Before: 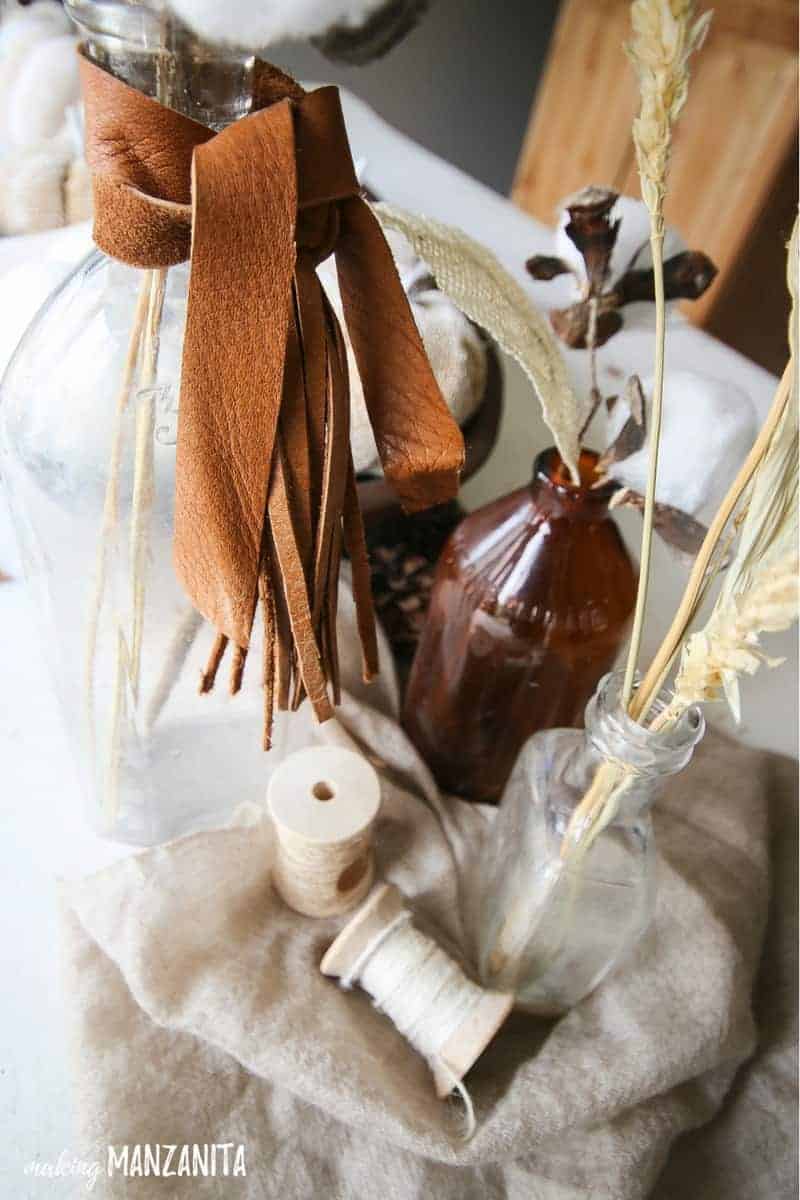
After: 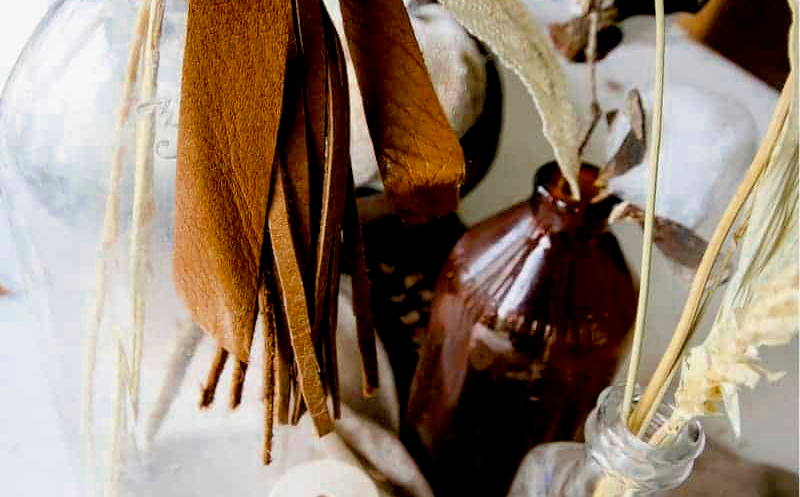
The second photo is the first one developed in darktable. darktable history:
color zones: curves: ch0 [(0, 0.5) (0.125, 0.4) (0.25, 0.5) (0.375, 0.4) (0.5, 0.4) (0.625, 0.35) (0.75, 0.35) (0.875, 0.5)]; ch1 [(0, 0.35) (0.125, 0.45) (0.25, 0.35) (0.375, 0.35) (0.5, 0.35) (0.625, 0.35) (0.75, 0.45) (0.875, 0.35)]; ch2 [(0, 0.6) (0.125, 0.5) (0.25, 0.5) (0.375, 0.6) (0.5, 0.6) (0.625, 0.5) (0.75, 0.5) (0.875, 0.5)]
color balance rgb: perceptual saturation grading › global saturation 29.534%, global vibrance 29.529%
crop and rotate: top 23.868%, bottom 34.65%
exposure: black level correction 0.027, exposure -0.078 EV, compensate exposure bias true, compensate highlight preservation false
